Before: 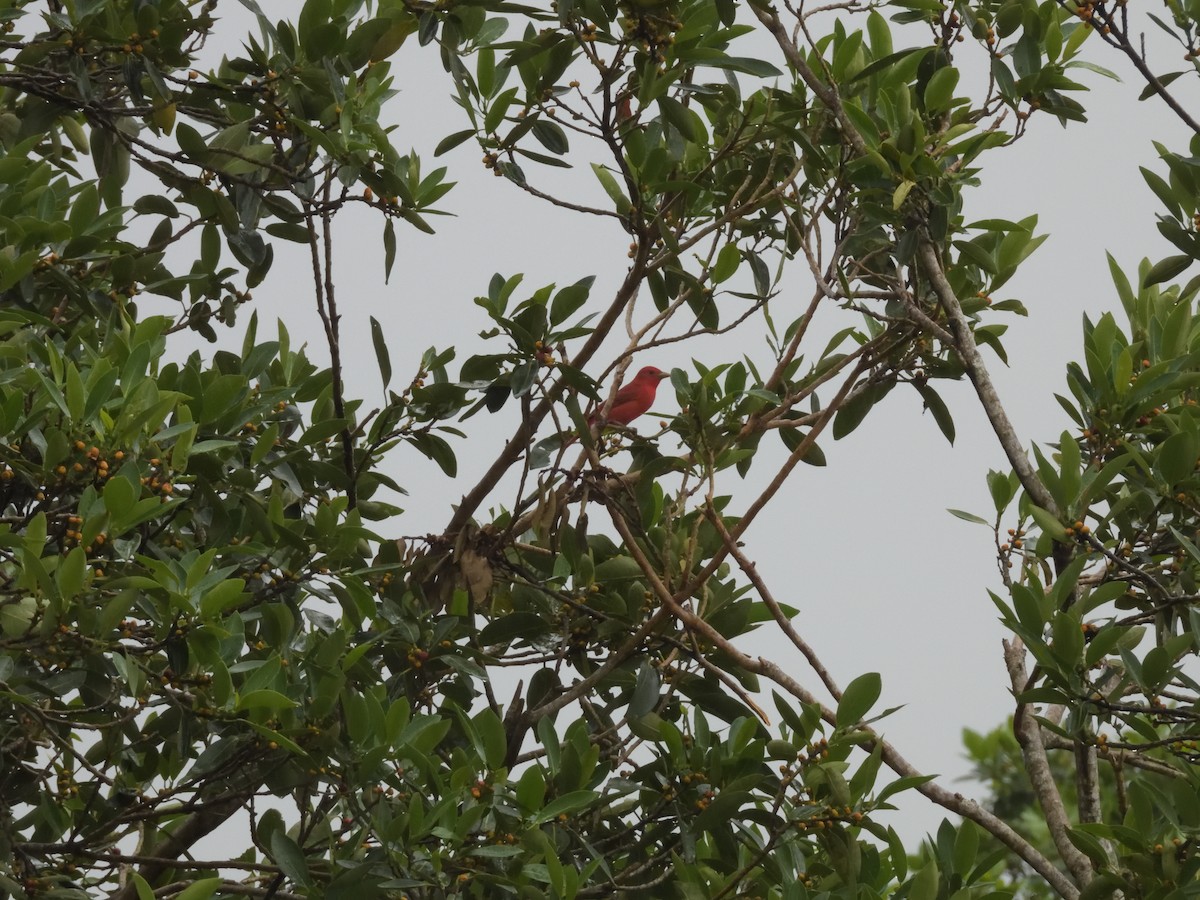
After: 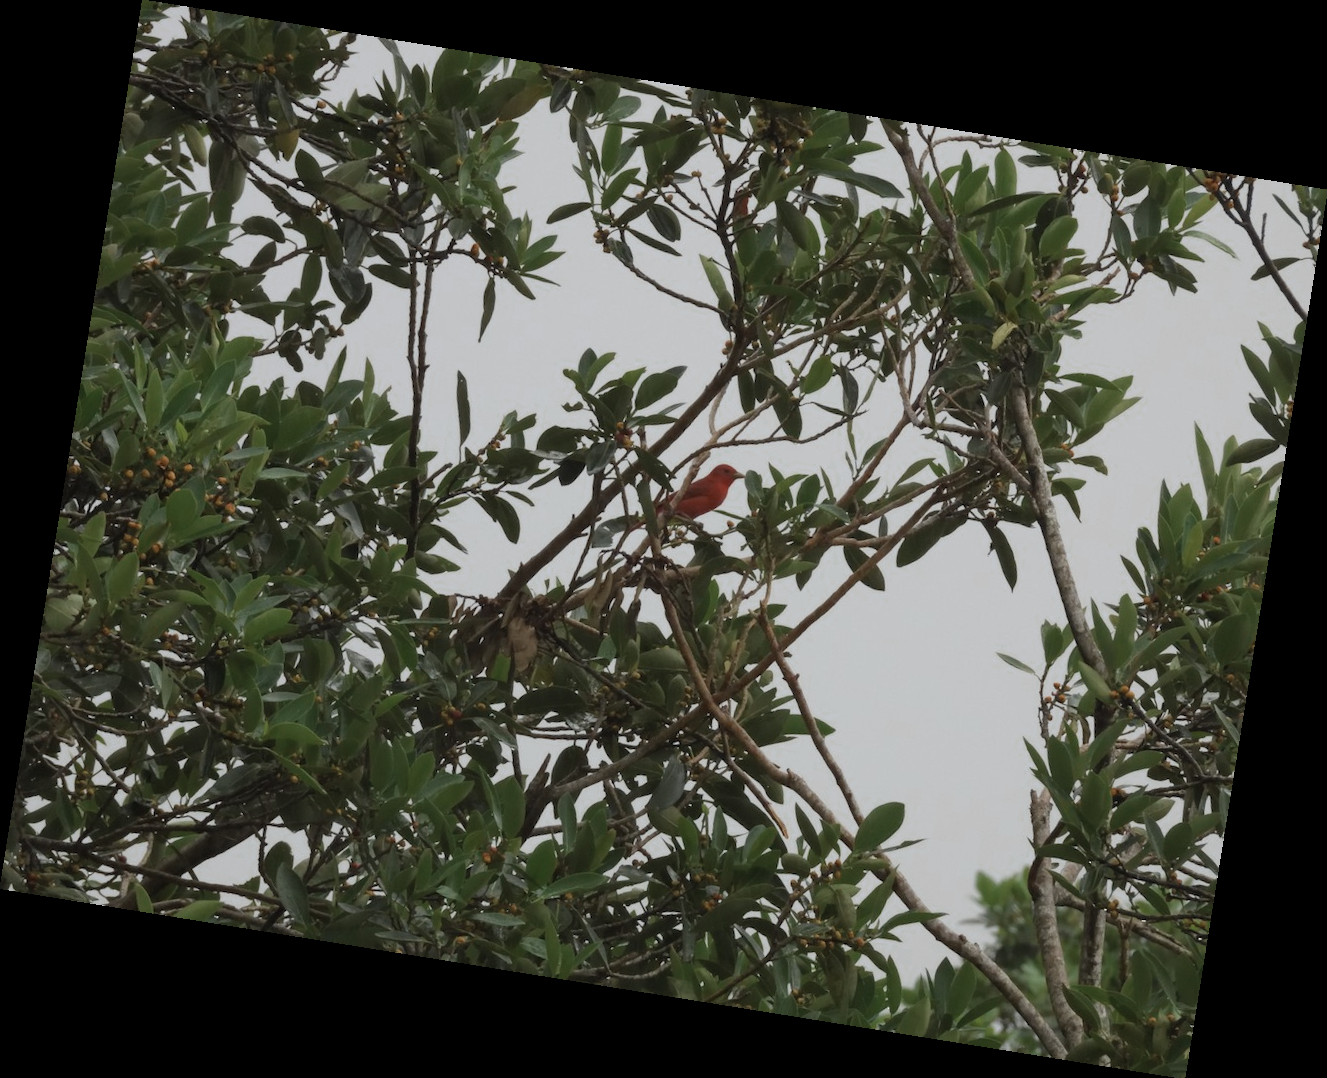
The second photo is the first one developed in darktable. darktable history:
color zones: curves: ch0 [(0, 0.5) (0.125, 0.4) (0.25, 0.5) (0.375, 0.4) (0.5, 0.4) (0.625, 0.6) (0.75, 0.6) (0.875, 0.5)]; ch1 [(0, 0.35) (0.125, 0.45) (0.25, 0.35) (0.375, 0.35) (0.5, 0.35) (0.625, 0.35) (0.75, 0.45) (0.875, 0.35)]; ch2 [(0, 0.6) (0.125, 0.5) (0.25, 0.5) (0.375, 0.6) (0.5, 0.6) (0.625, 0.5) (0.75, 0.5) (0.875, 0.5)]
rotate and perspective: rotation 9.12°, automatic cropping off
